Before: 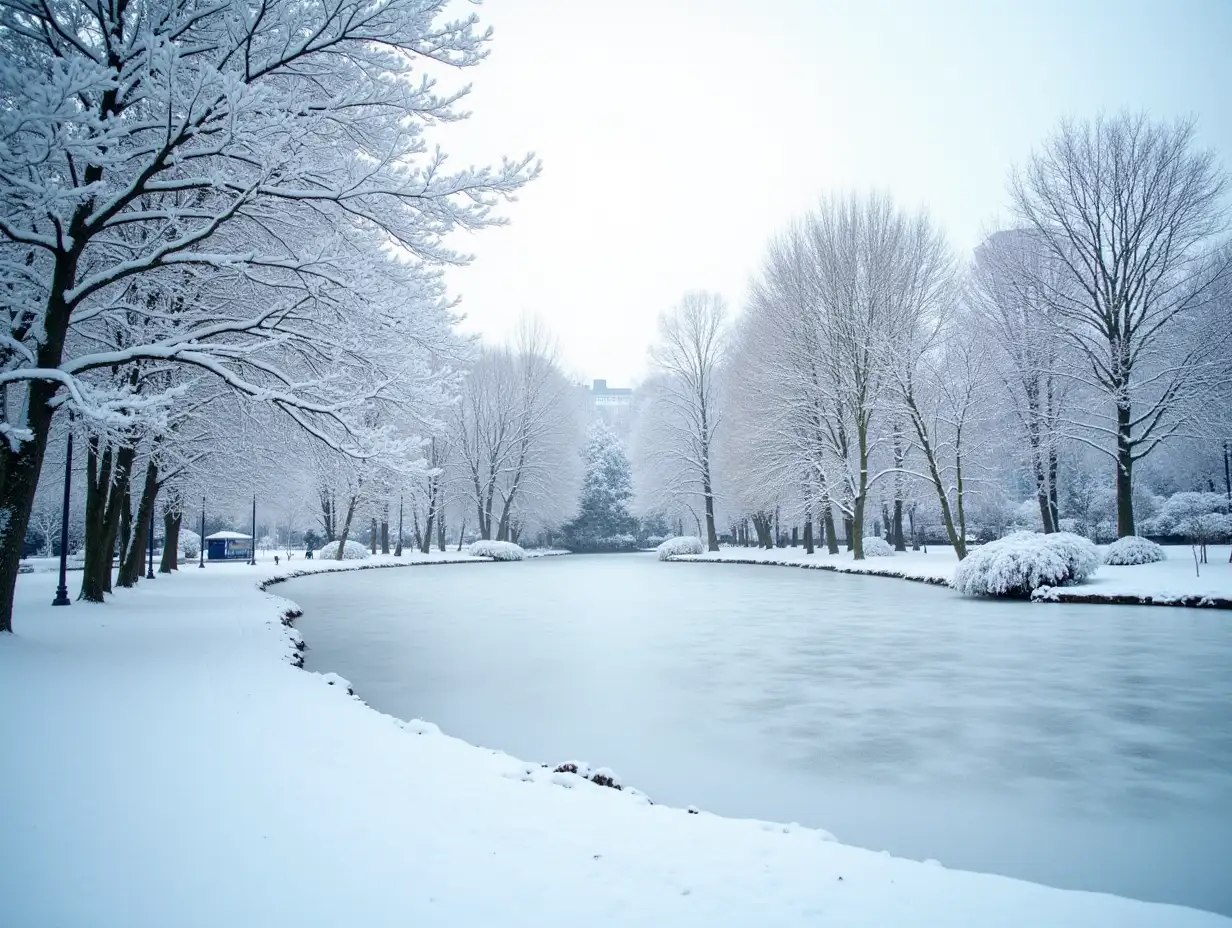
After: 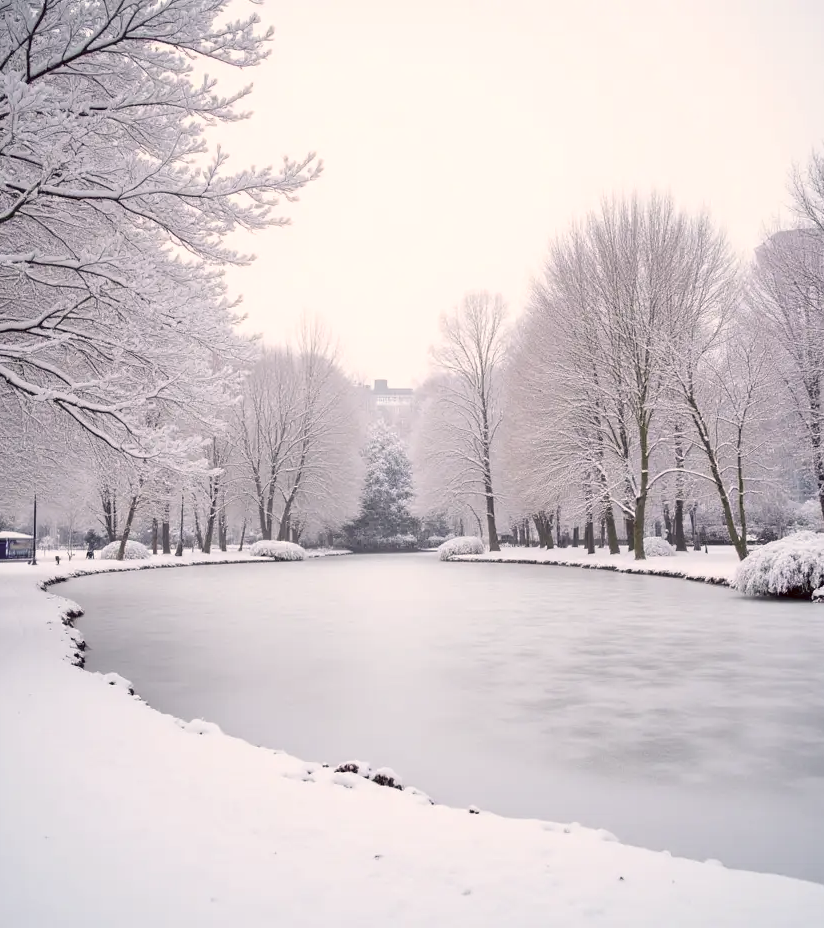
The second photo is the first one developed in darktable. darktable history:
crop and rotate: left 17.799%, right 15.255%
color correction: highlights a* 10.23, highlights b* 9.65, shadows a* 8.35, shadows b* 8.4, saturation 0.784
